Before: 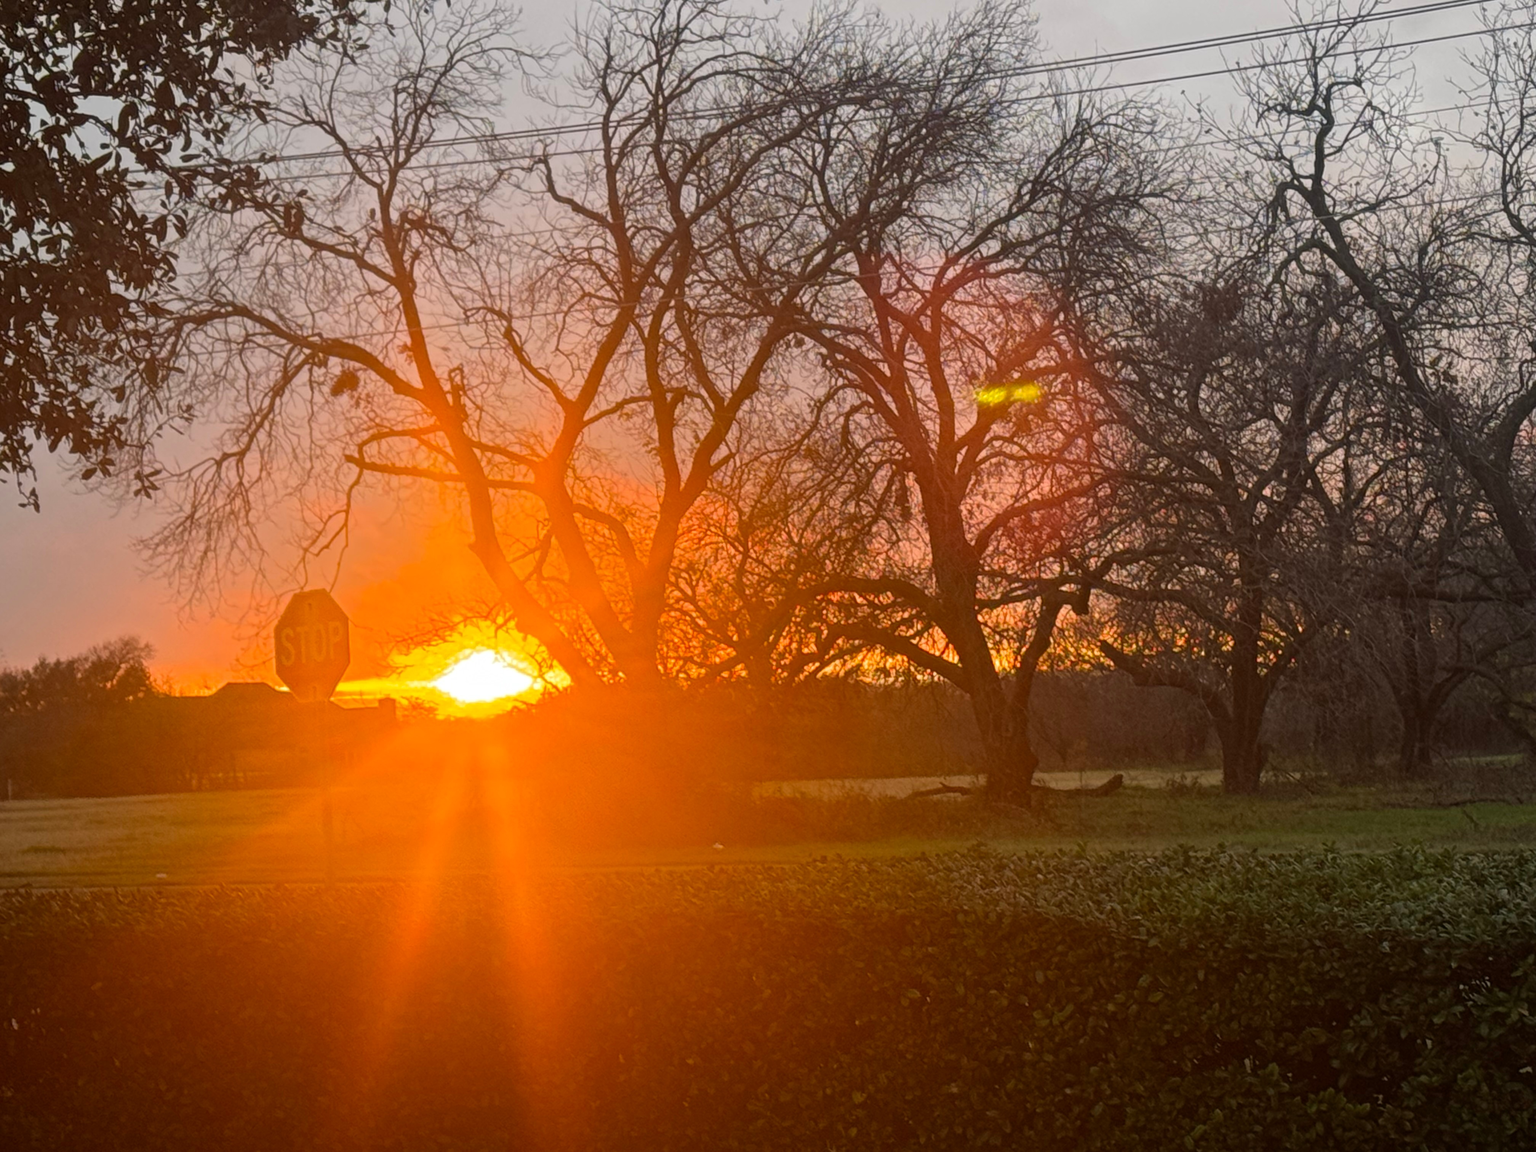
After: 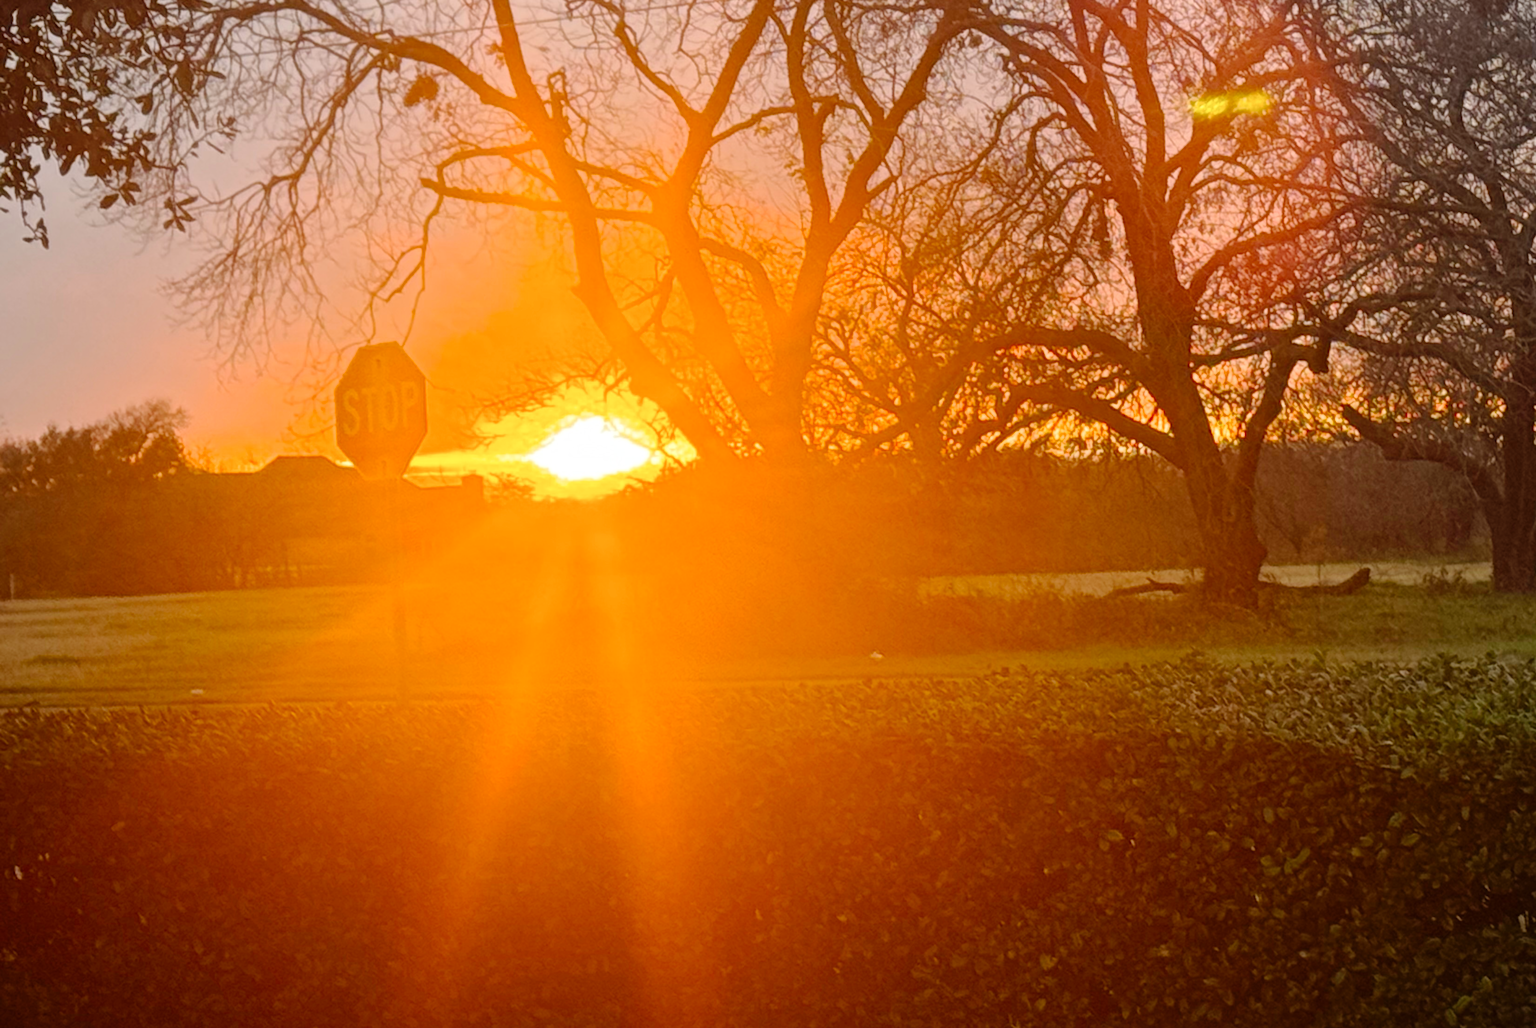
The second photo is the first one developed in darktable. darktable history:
tone curve: curves: ch0 [(0, 0) (0.051, 0.047) (0.102, 0.099) (0.228, 0.275) (0.432, 0.535) (0.695, 0.778) (0.908, 0.946) (1, 1)]; ch1 [(0, 0) (0.339, 0.298) (0.402, 0.363) (0.453, 0.421) (0.483, 0.469) (0.494, 0.493) (0.504, 0.501) (0.527, 0.538) (0.563, 0.595) (0.597, 0.632) (1, 1)]; ch2 [(0, 0) (0.48, 0.48) (0.504, 0.5) (0.539, 0.554) (0.59, 0.63) (0.642, 0.684) (0.824, 0.815) (1, 1)], preserve colors none
crop: top 26.825%, right 18.018%
